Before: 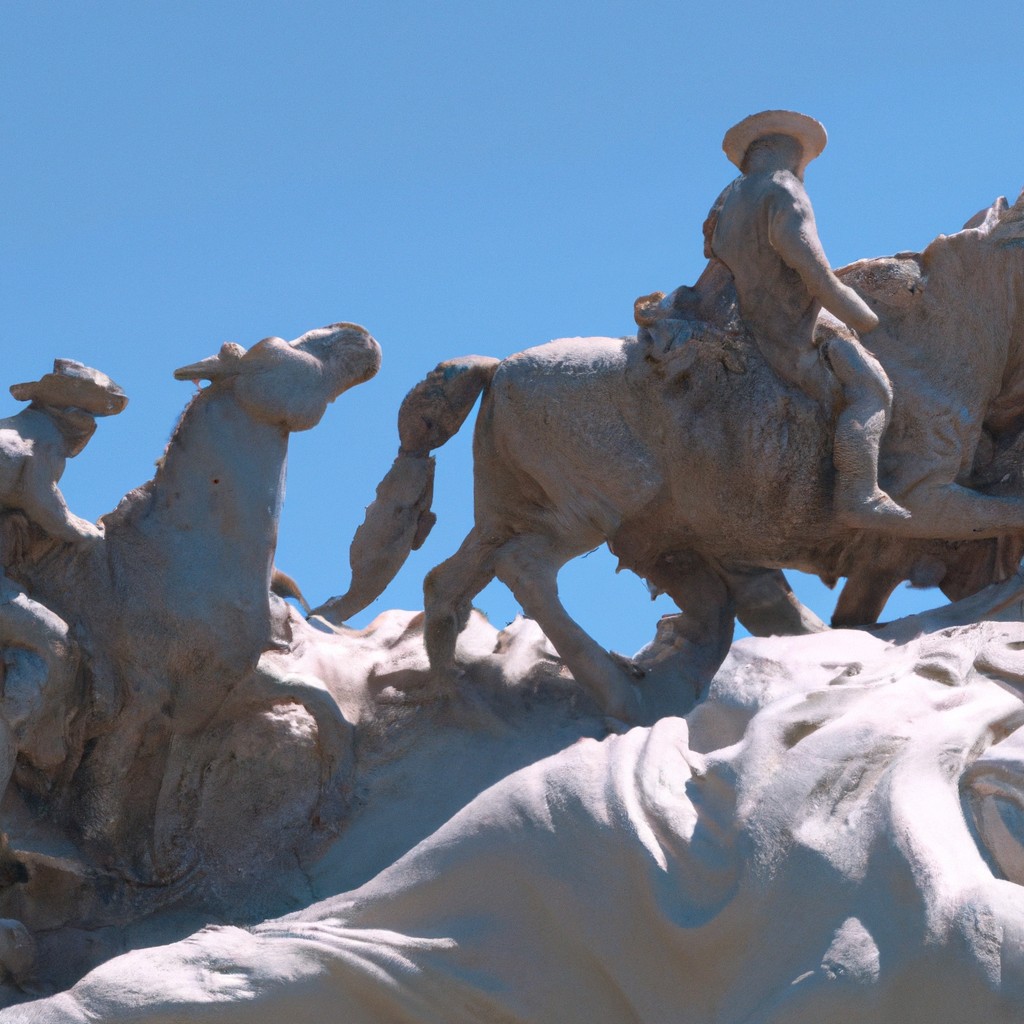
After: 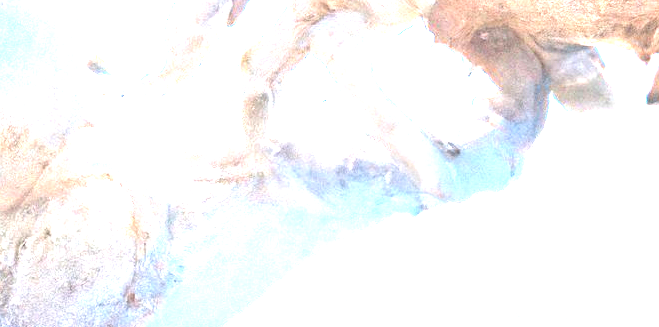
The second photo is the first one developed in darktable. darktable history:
crop: left 18.091%, top 51.13%, right 17.525%, bottom 16.85%
exposure: black level correction 0, exposure 4 EV, compensate exposure bias true, compensate highlight preservation false
